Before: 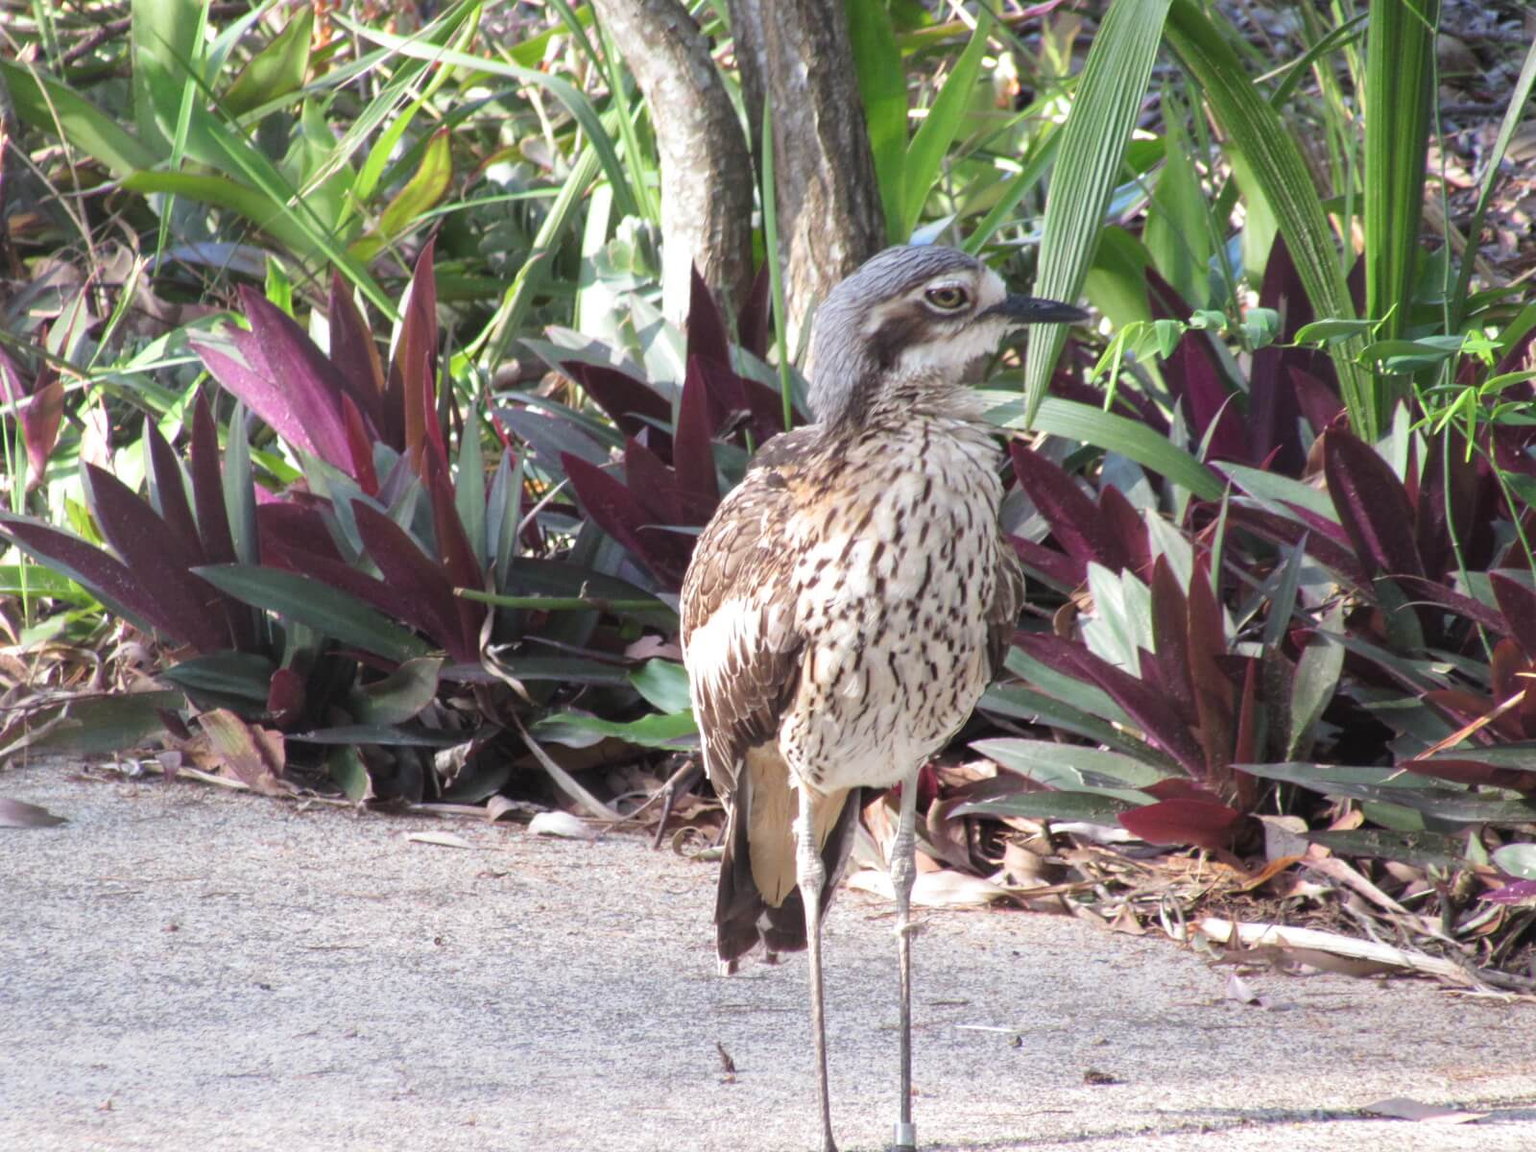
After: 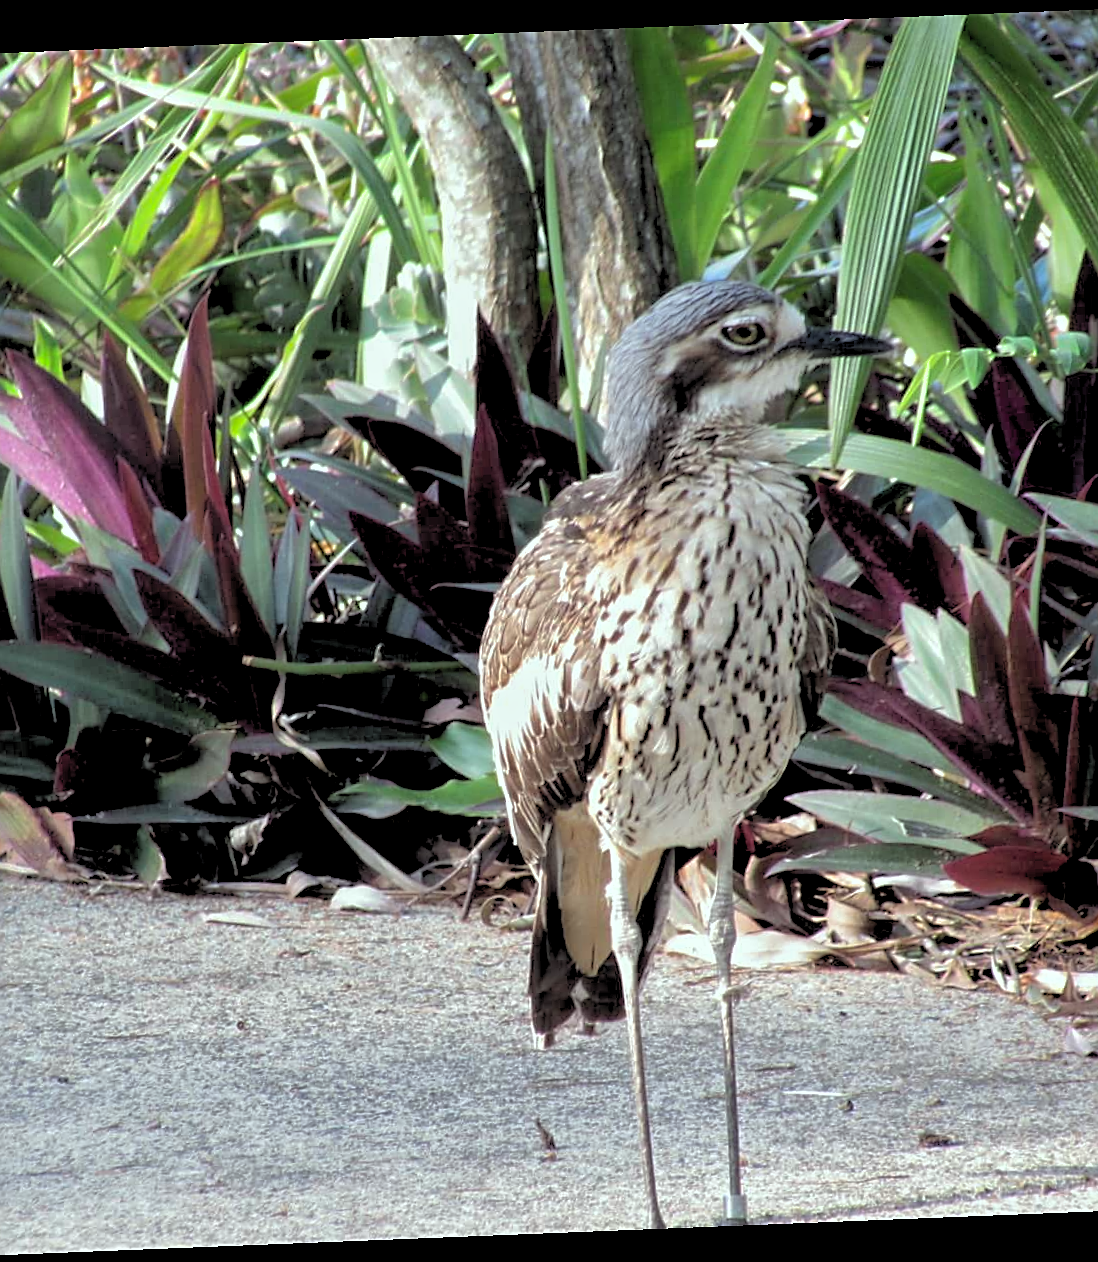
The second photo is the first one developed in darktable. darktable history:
color correction: highlights a* -6.69, highlights b* 0.49
crop and rotate: left 15.446%, right 17.836%
rgb levels: levels [[0.034, 0.472, 0.904], [0, 0.5, 1], [0, 0.5, 1]]
sharpen: on, module defaults
tone equalizer: -8 EV -0.002 EV, -7 EV 0.005 EV, -6 EV -0.009 EV, -5 EV 0.011 EV, -4 EV -0.012 EV, -3 EV 0.007 EV, -2 EV -0.062 EV, -1 EV -0.293 EV, +0 EV -0.582 EV, smoothing diameter 2%, edges refinement/feathering 20, mask exposure compensation -1.57 EV, filter diffusion 5
rotate and perspective: rotation -2.29°, automatic cropping off
shadows and highlights: on, module defaults
